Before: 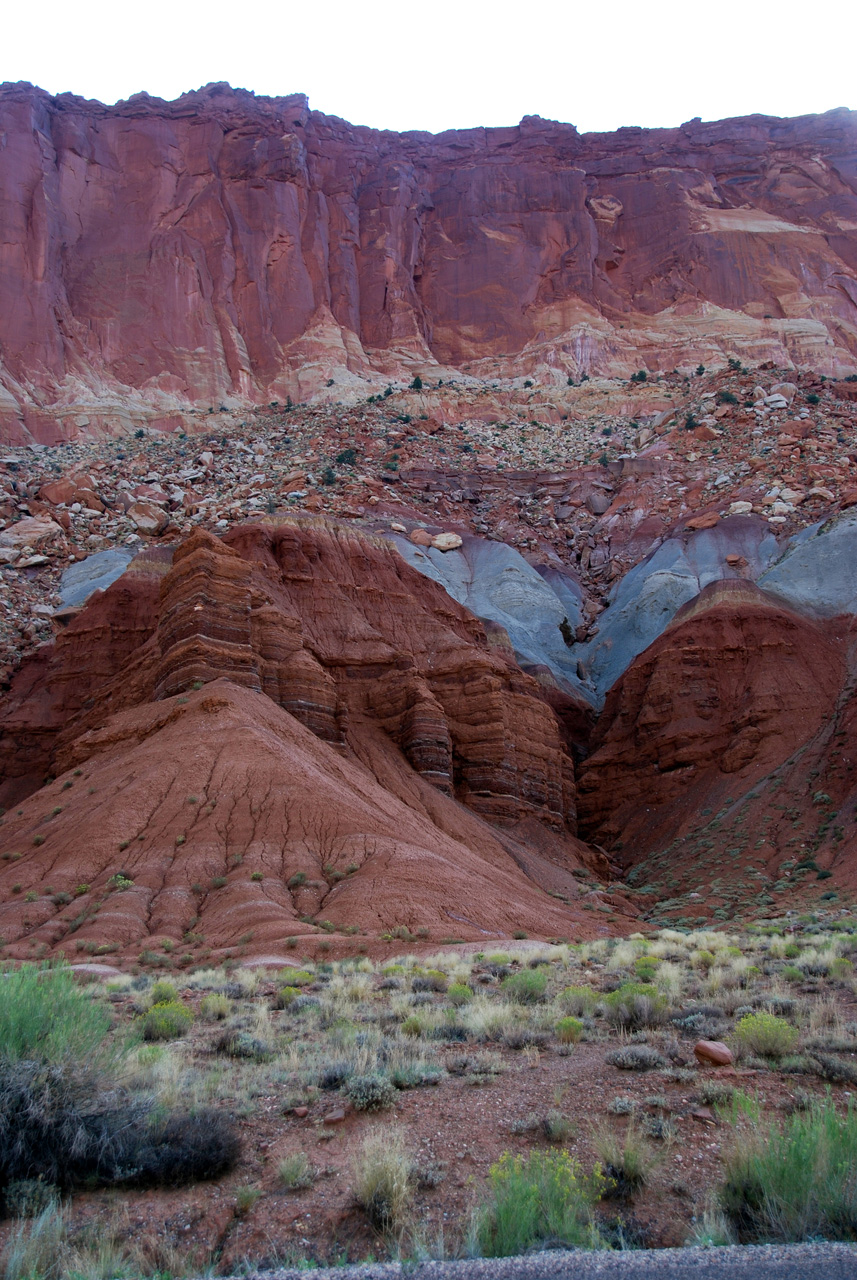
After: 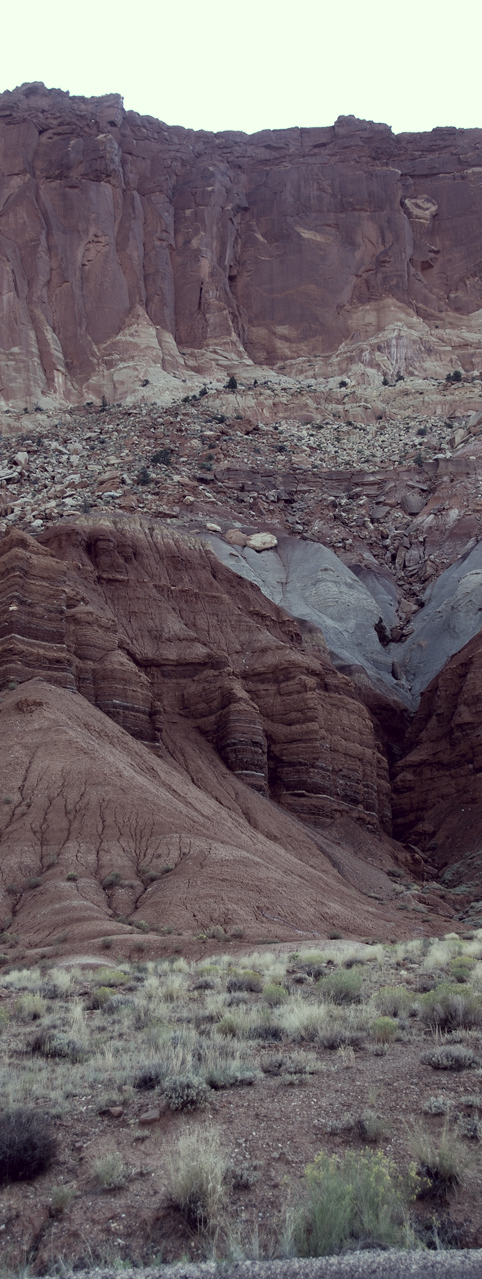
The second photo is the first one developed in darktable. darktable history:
crop: left 21.665%, right 22.043%, bottom 0.006%
exposure: compensate highlight preservation false
color correction: highlights a* -20.29, highlights b* 20.47, shadows a* 19.7, shadows b* -20.24, saturation 0.375
